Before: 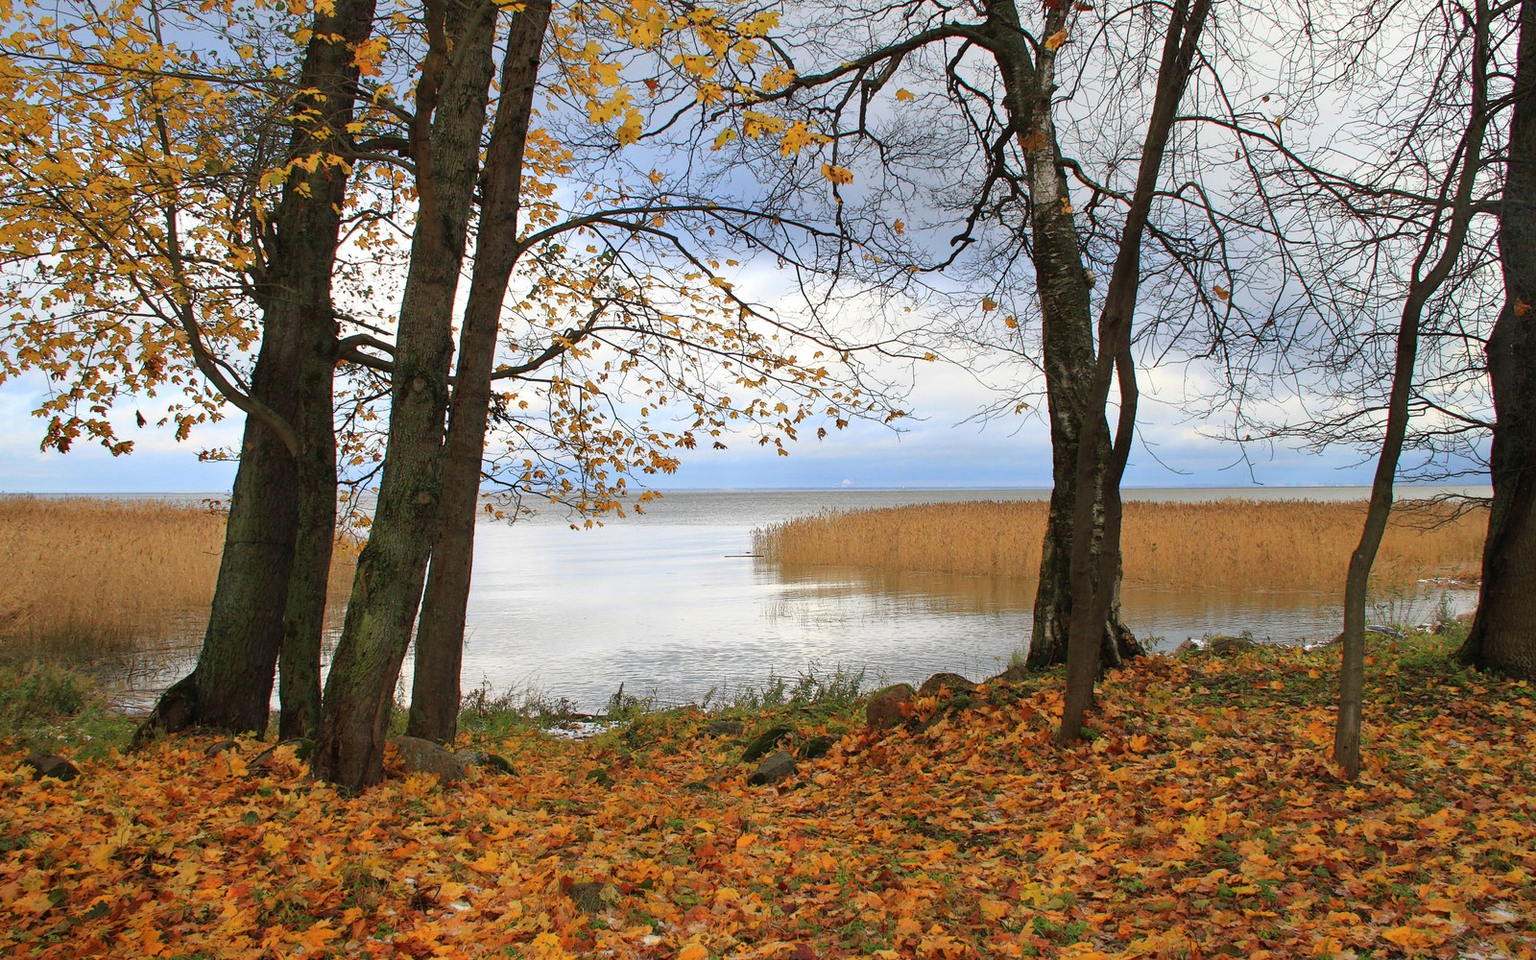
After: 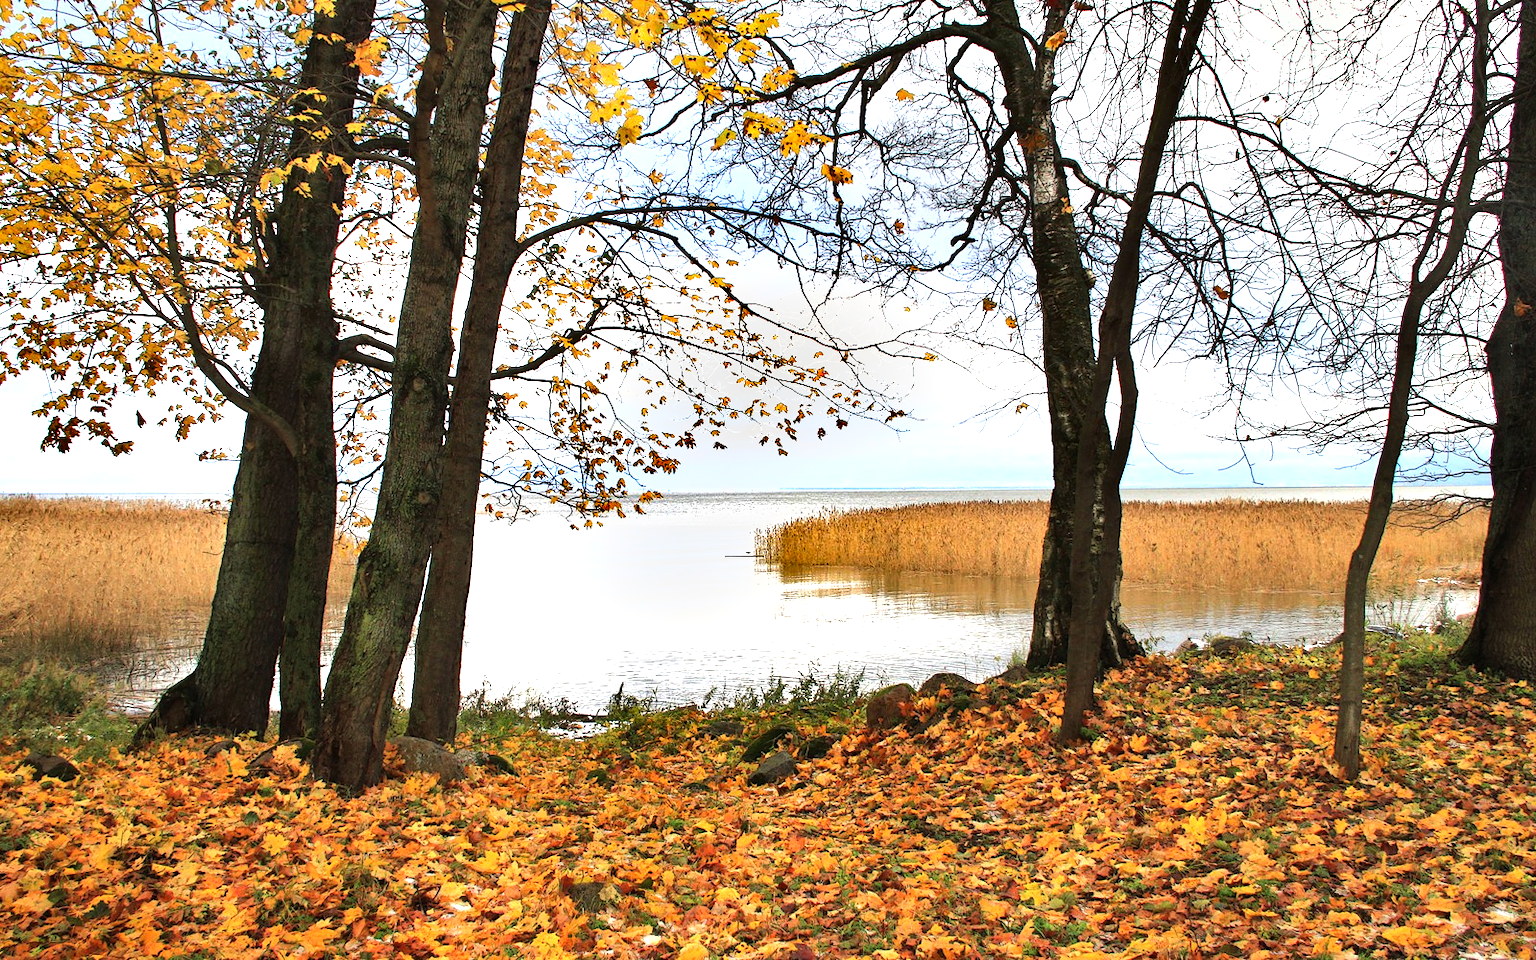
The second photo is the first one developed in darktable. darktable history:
shadows and highlights: low approximation 0.01, soften with gaussian
exposure: exposure 0.642 EV, compensate exposure bias true, compensate highlight preservation false
tone equalizer: -8 EV -0.734 EV, -7 EV -0.705 EV, -6 EV -0.639 EV, -5 EV -0.389 EV, -3 EV 0.391 EV, -2 EV 0.6 EV, -1 EV 0.676 EV, +0 EV 0.741 EV, edges refinement/feathering 500, mask exposure compensation -1.57 EV, preserve details no
